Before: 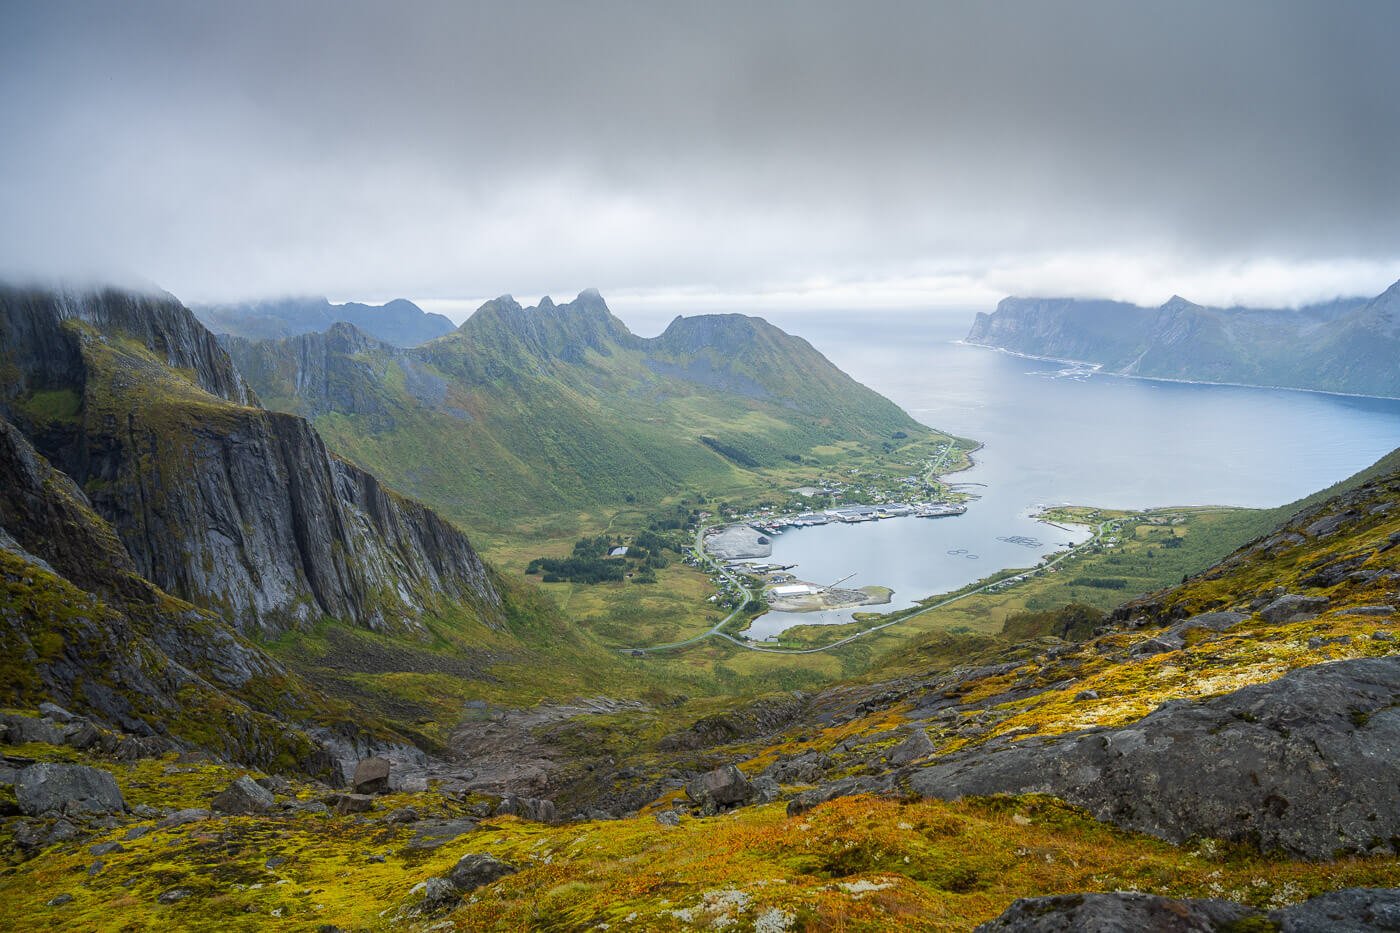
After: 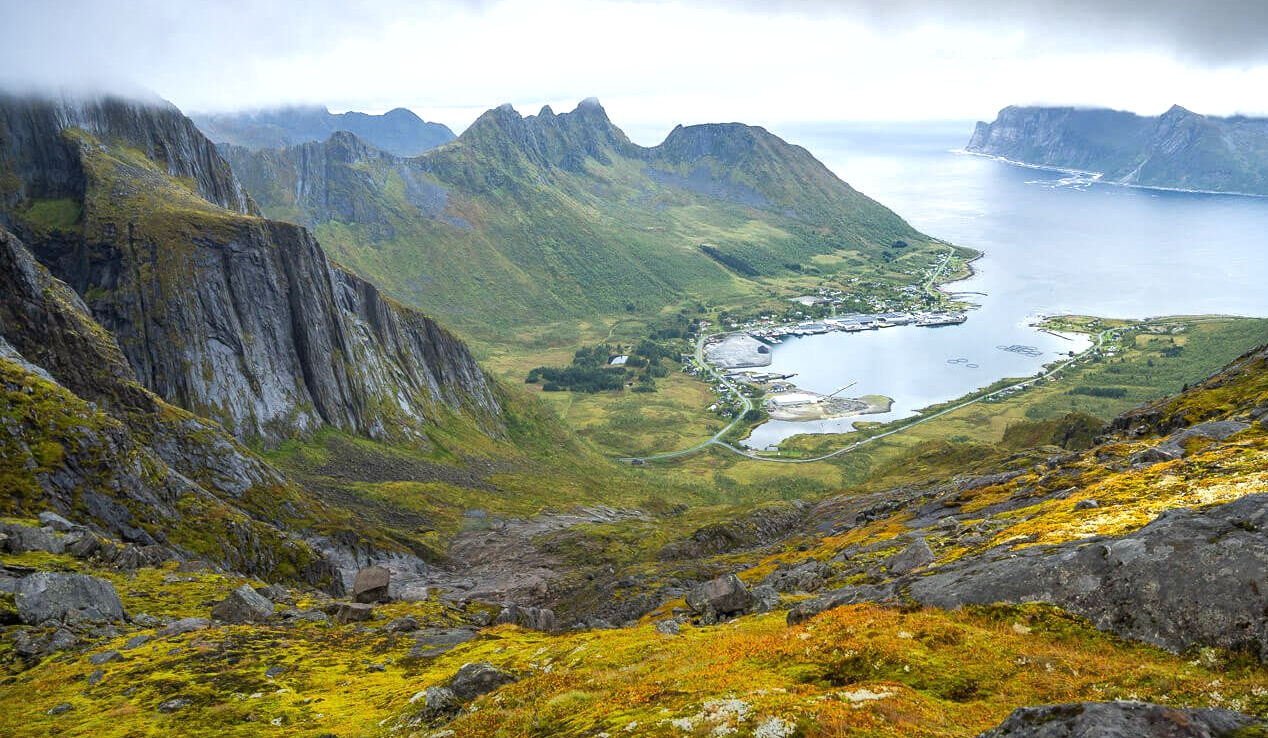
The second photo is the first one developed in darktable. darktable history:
crop: top 20.543%, right 9.427%, bottom 0.266%
shadows and highlights: low approximation 0.01, soften with gaussian
exposure: black level correction 0.001, exposure 0.499 EV, compensate exposure bias true, compensate highlight preservation false
